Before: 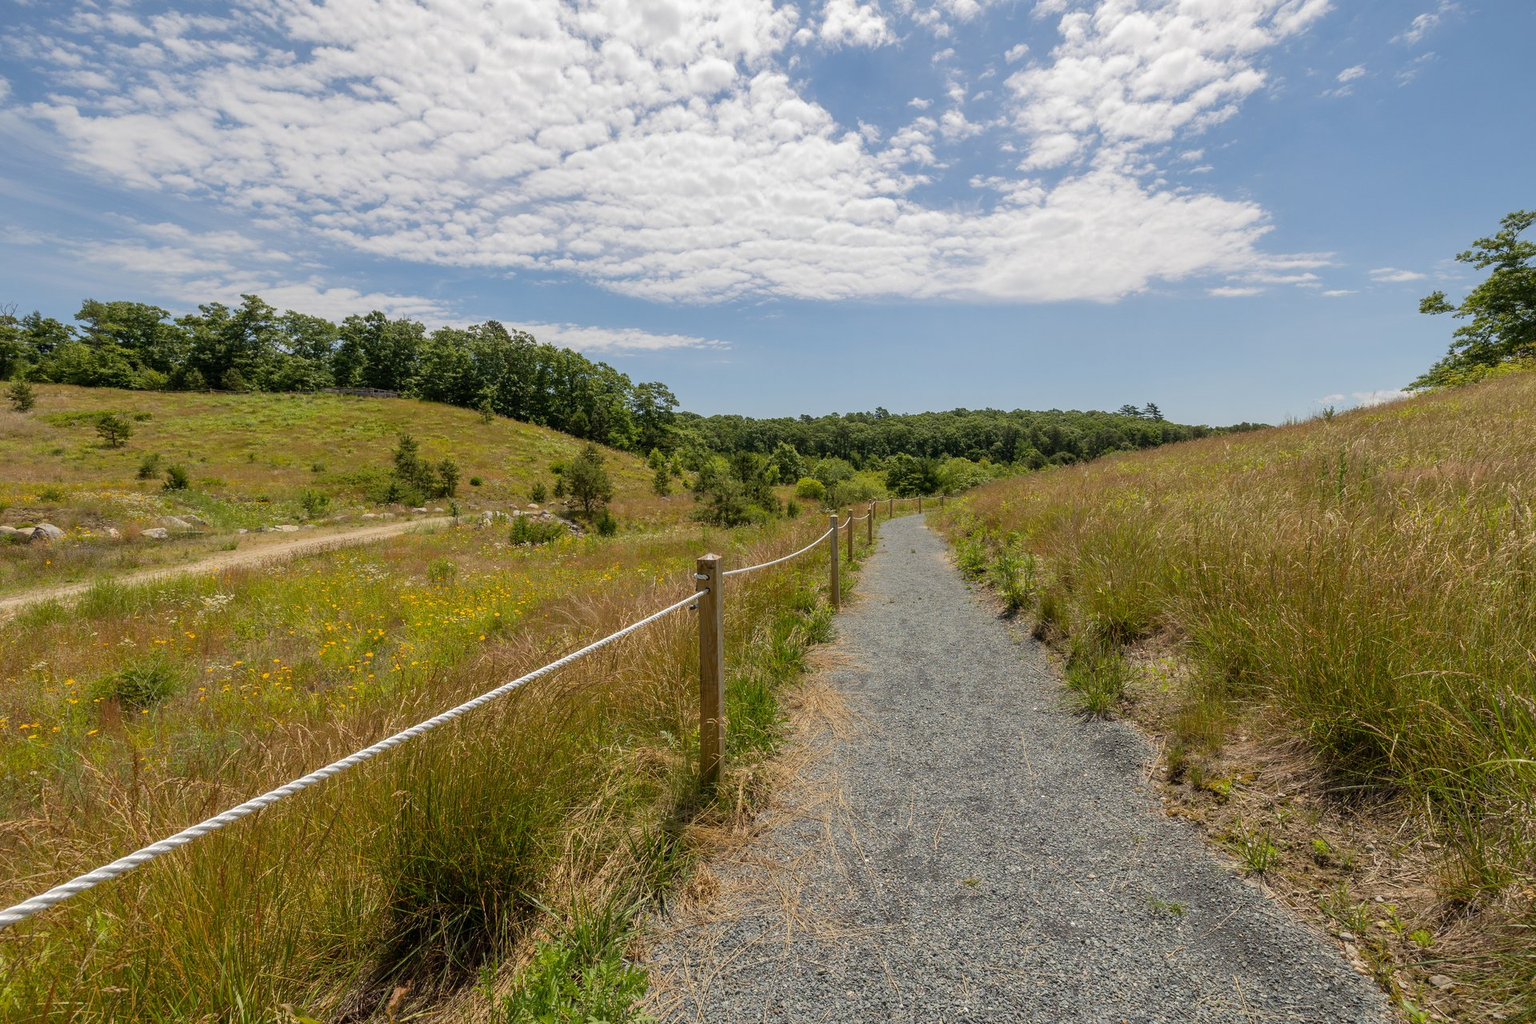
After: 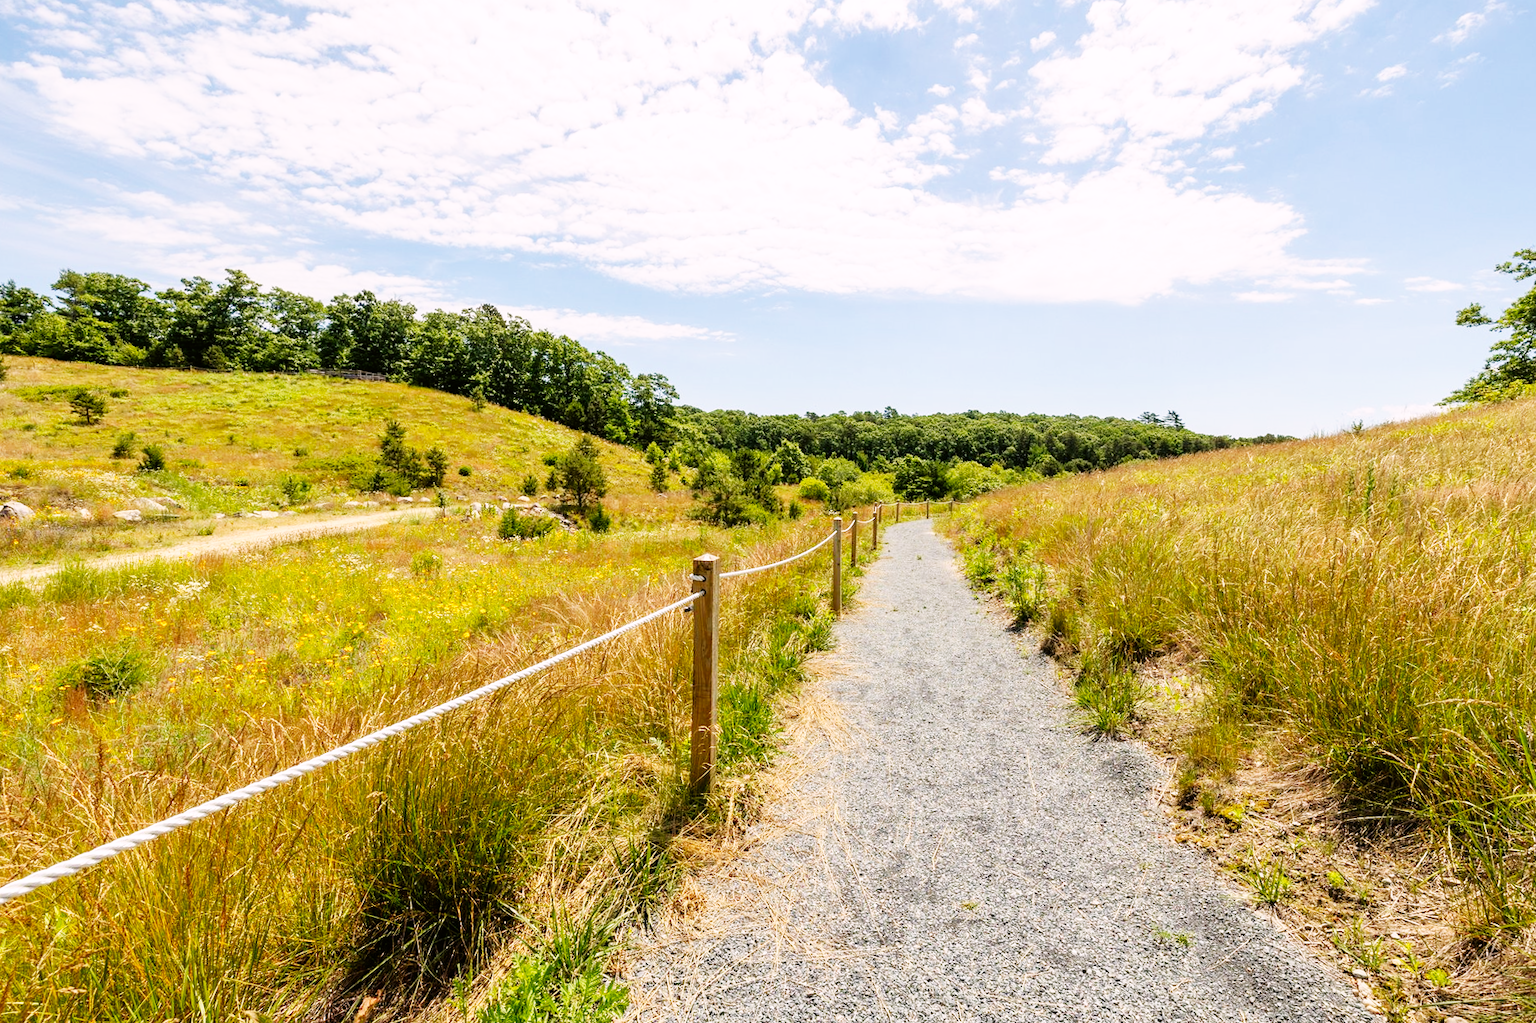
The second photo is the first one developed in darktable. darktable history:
base curve: curves: ch0 [(0, 0) (0.007, 0.004) (0.027, 0.03) (0.046, 0.07) (0.207, 0.54) (0.442, 0.872) (0.673, 0.972) (1, 1)], preserve colors none
crop and rotate: angle -1.72°
color correction: highlights a* 3.03, highlights b* -0.992, shadows a* -0.116, shadows b* 1.94, saturation 0.983
